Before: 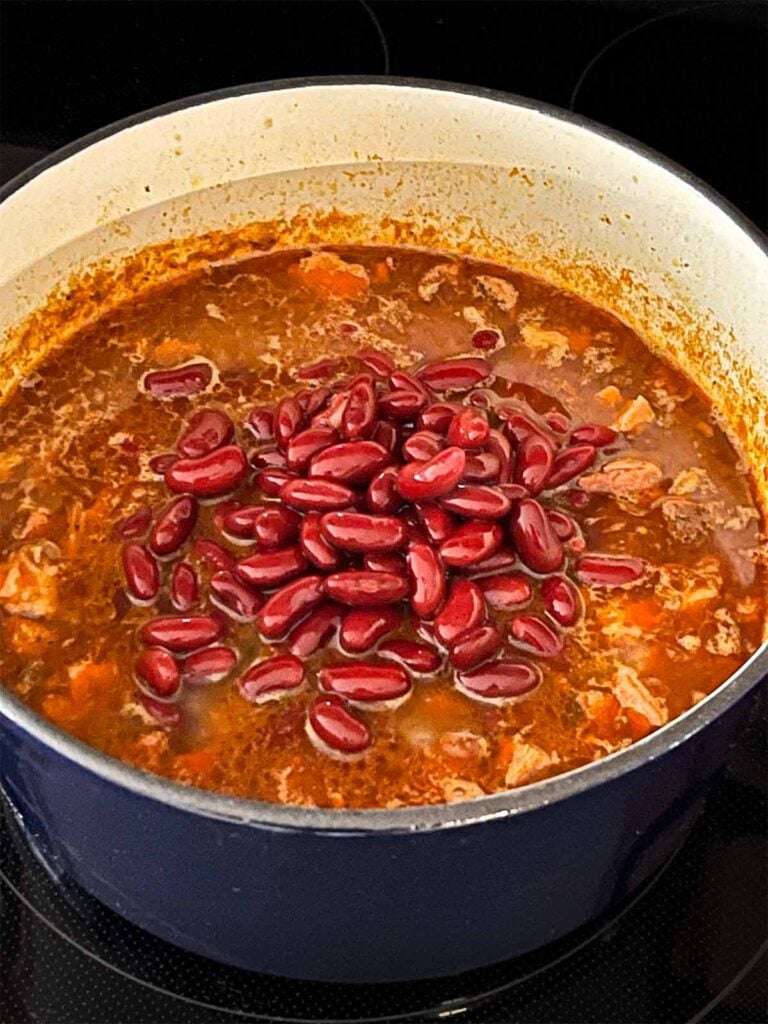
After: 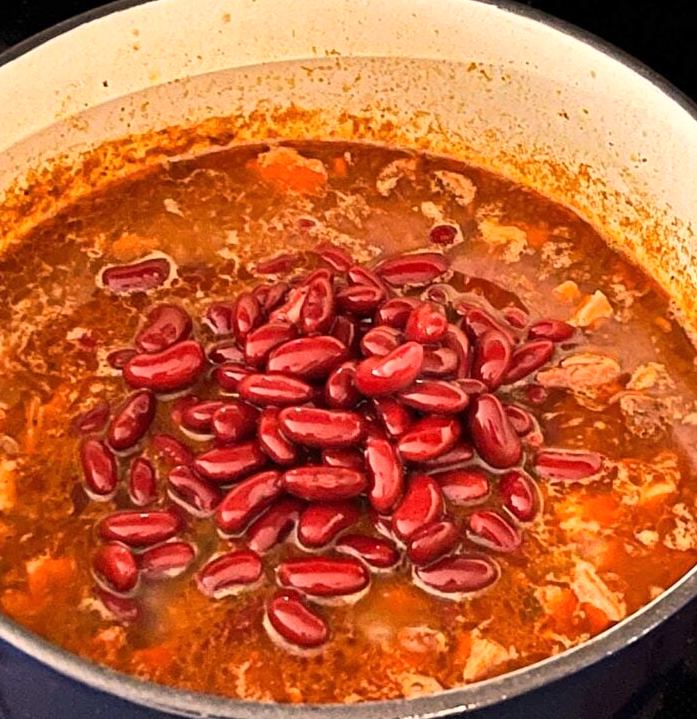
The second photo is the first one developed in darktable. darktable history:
white balance: red 1.127, blue 0.943
crop: left 5.596%, top 10.314%, right 3.534%, bottom 19.395%
